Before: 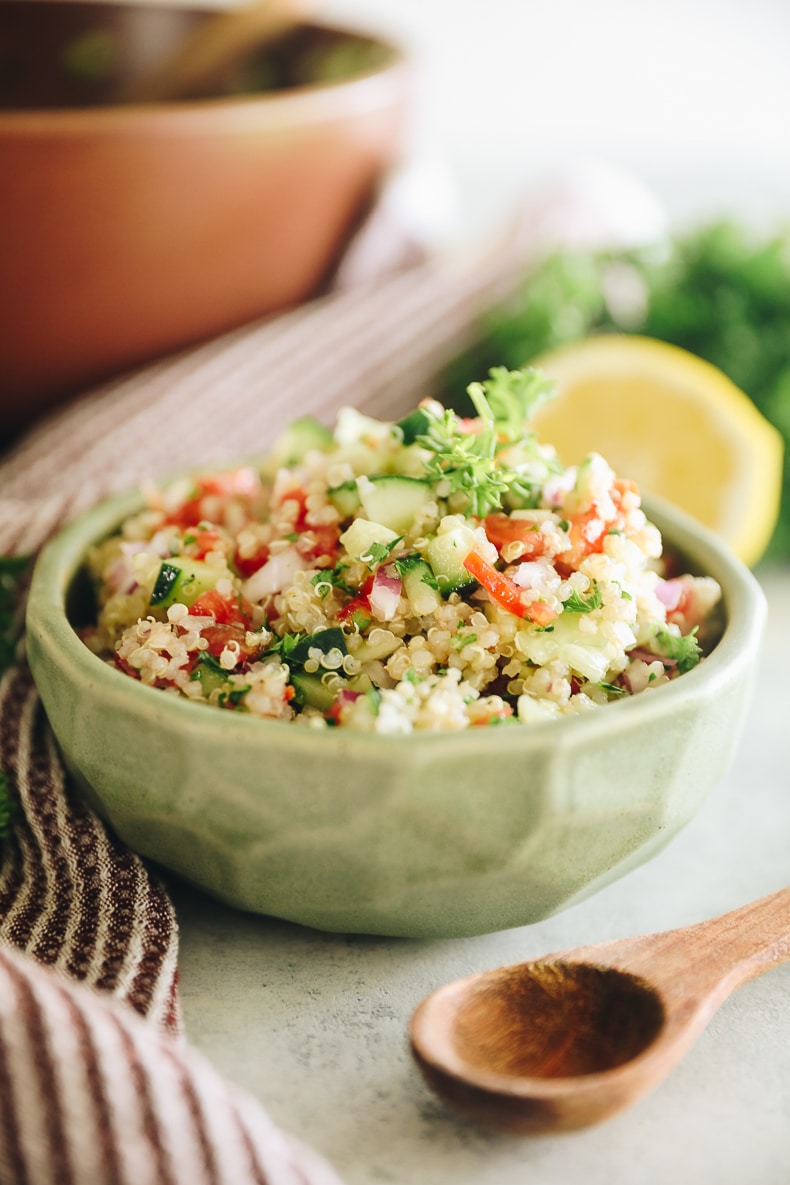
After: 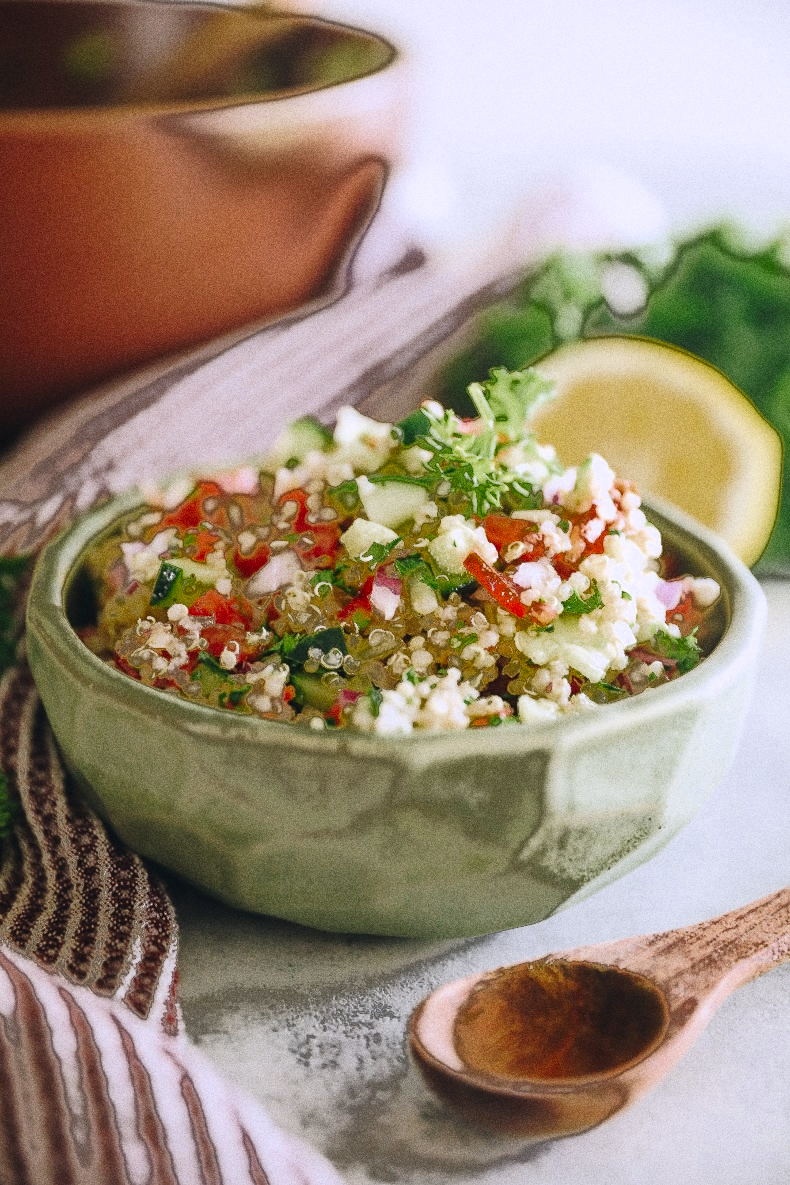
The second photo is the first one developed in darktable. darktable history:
grain: coarseness 0.09 ISO, strength 40%
color balance rgb: linear chroma grading › global chroma -0.67%, saturation formula JzAzBz (2021)
white balance: red 1.004, blue 1.096
fill light: exposure -0.73 EV, center 0.69, width 2.2
color zones: curves: ch0 [(0, 0.425) (0.143, 0.422) (0.286, 0.42) (0.429, 0.419) (0.571, 0.419) (0.714, 0.42) (0.857, 0.422) (1, 0.425)]
